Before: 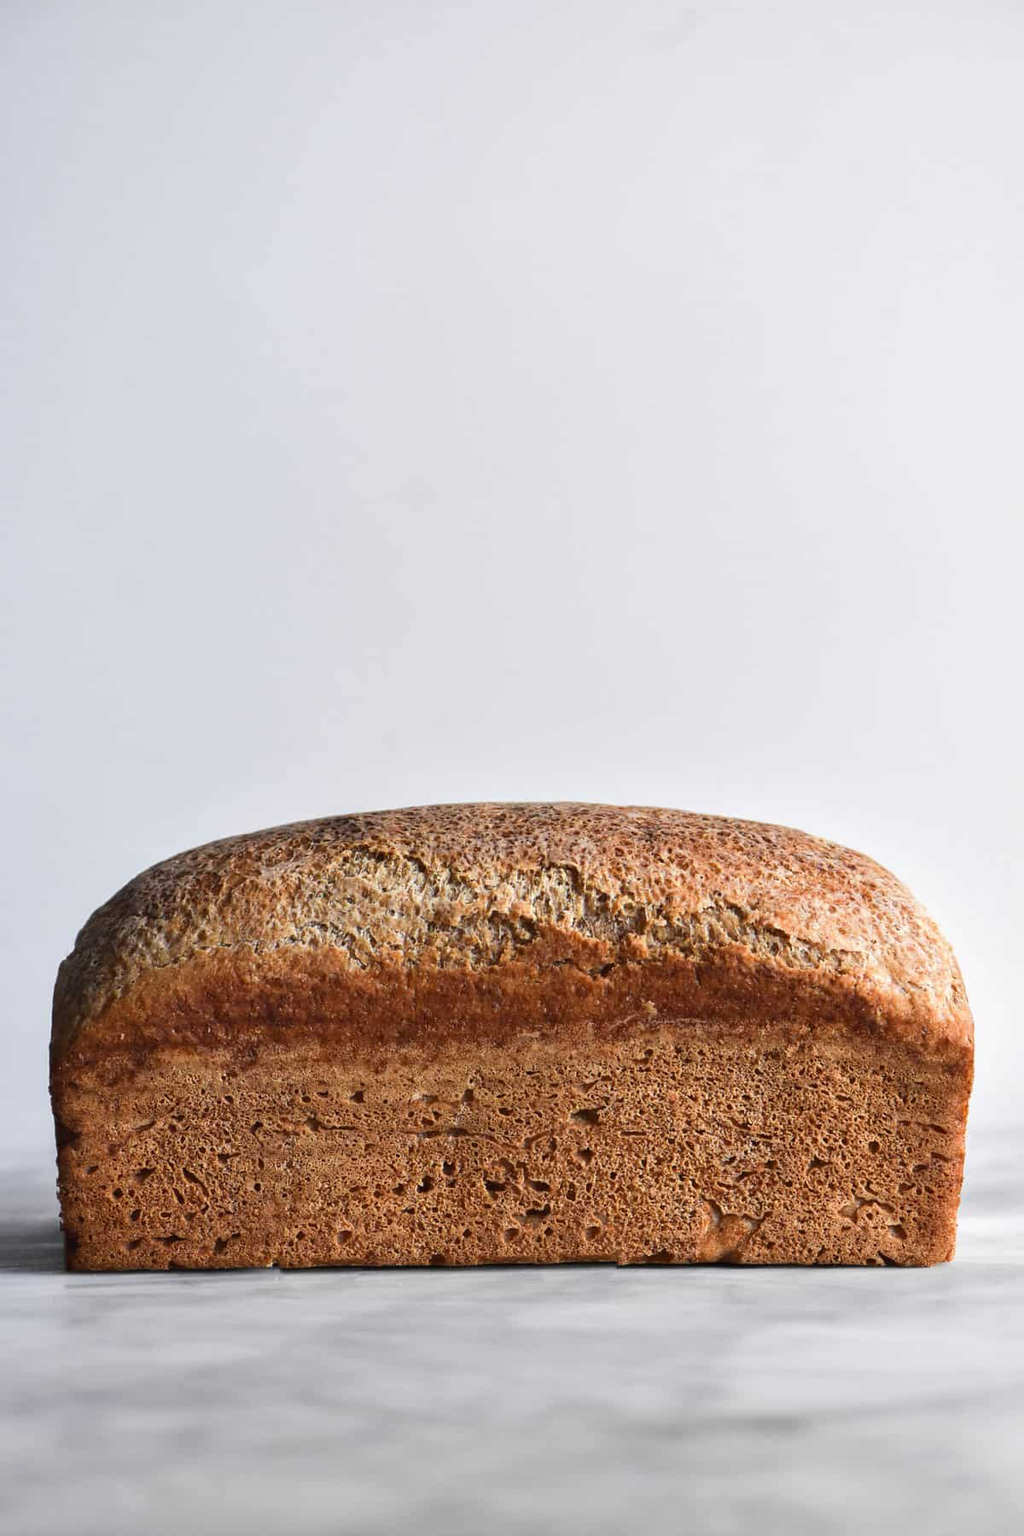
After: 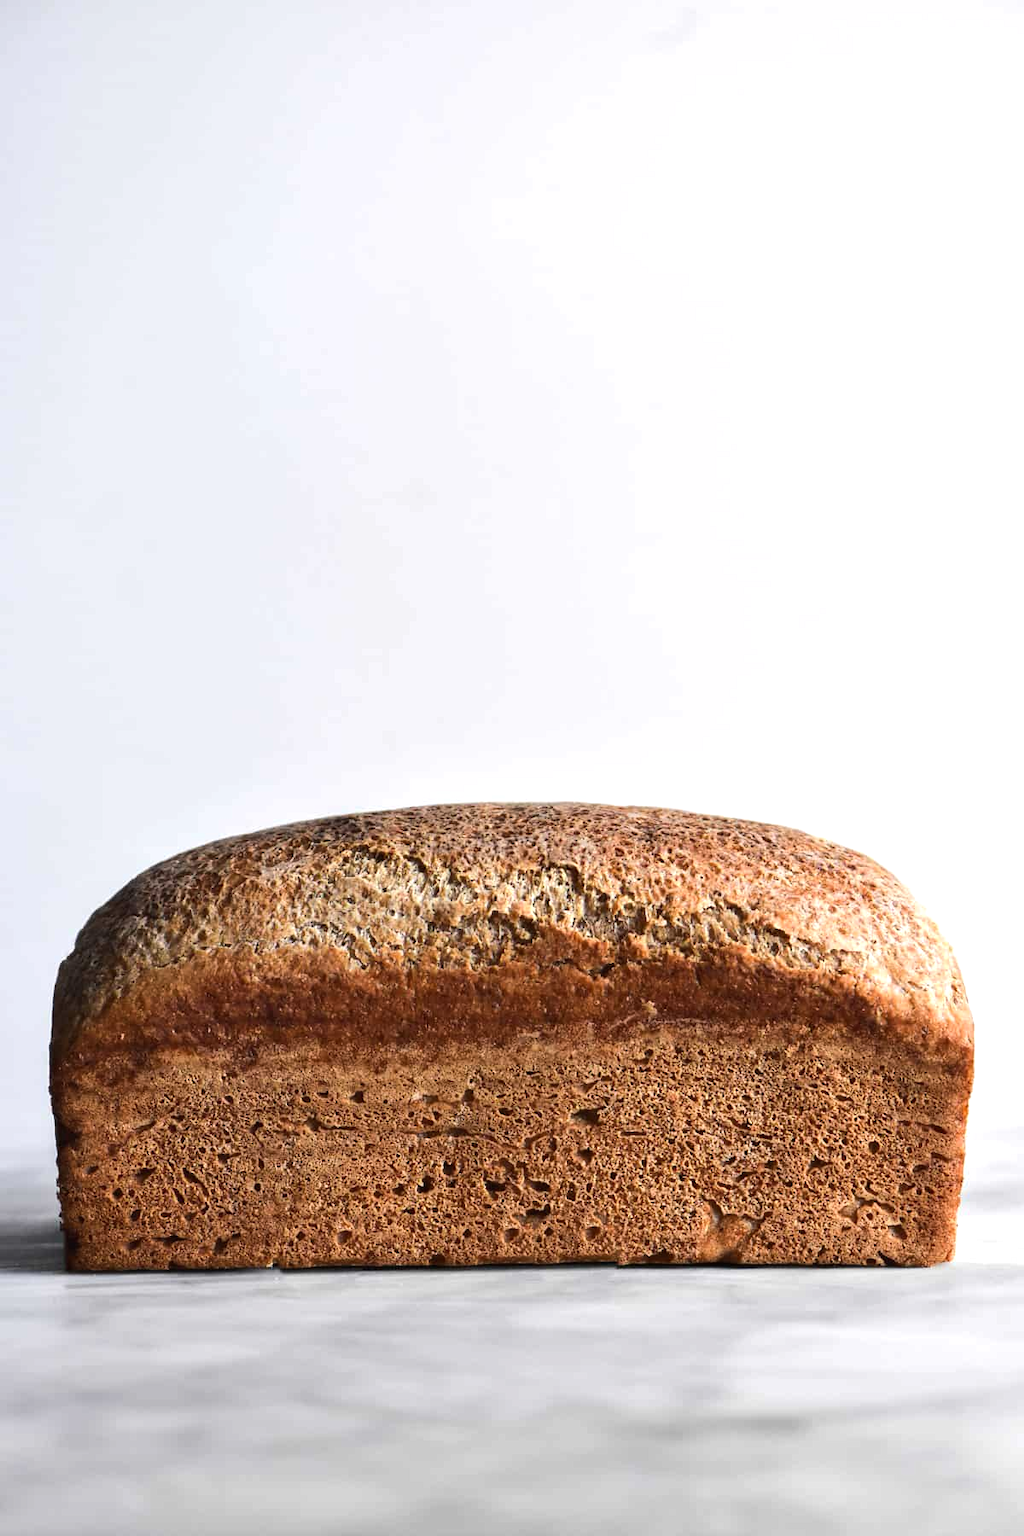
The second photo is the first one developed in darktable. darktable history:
tone equalizer: -8 EV -0.416 EV, -7 EV -0.4 EV, -6 EV -0.3 EV, -5 EV -0.246 EV, -3 EV 0.217 EV, -2 EV 0.321 EV, -1 EV 0.37 EV, +0 EV 0.423 EV, edges refinement/feathering 500, mask exposure compensation -1.57 EV, preserve details no
